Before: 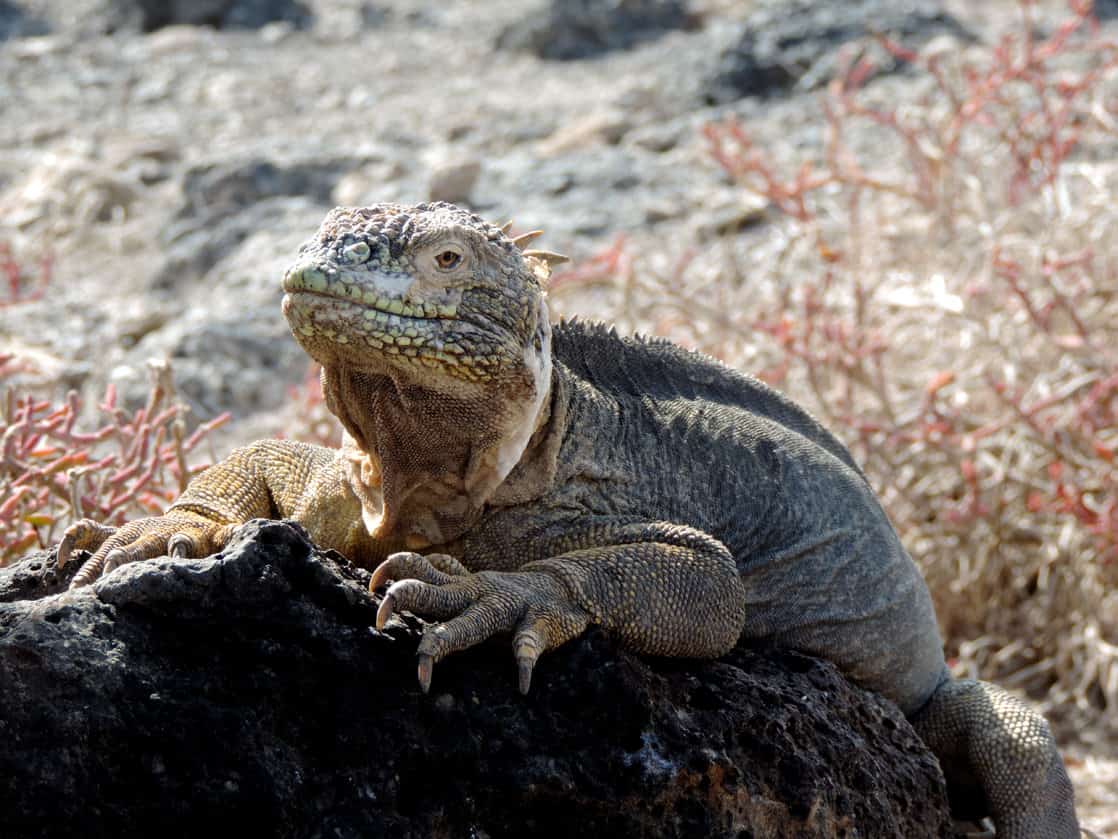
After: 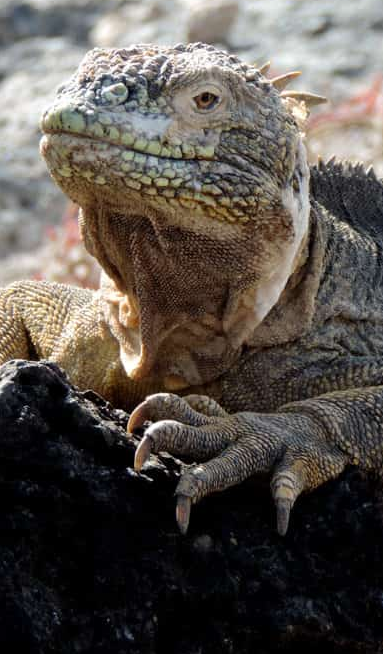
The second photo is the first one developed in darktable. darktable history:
crop and rotate: left 21.822%, top 18.976%, right 43.902%, bottom 2.985%
